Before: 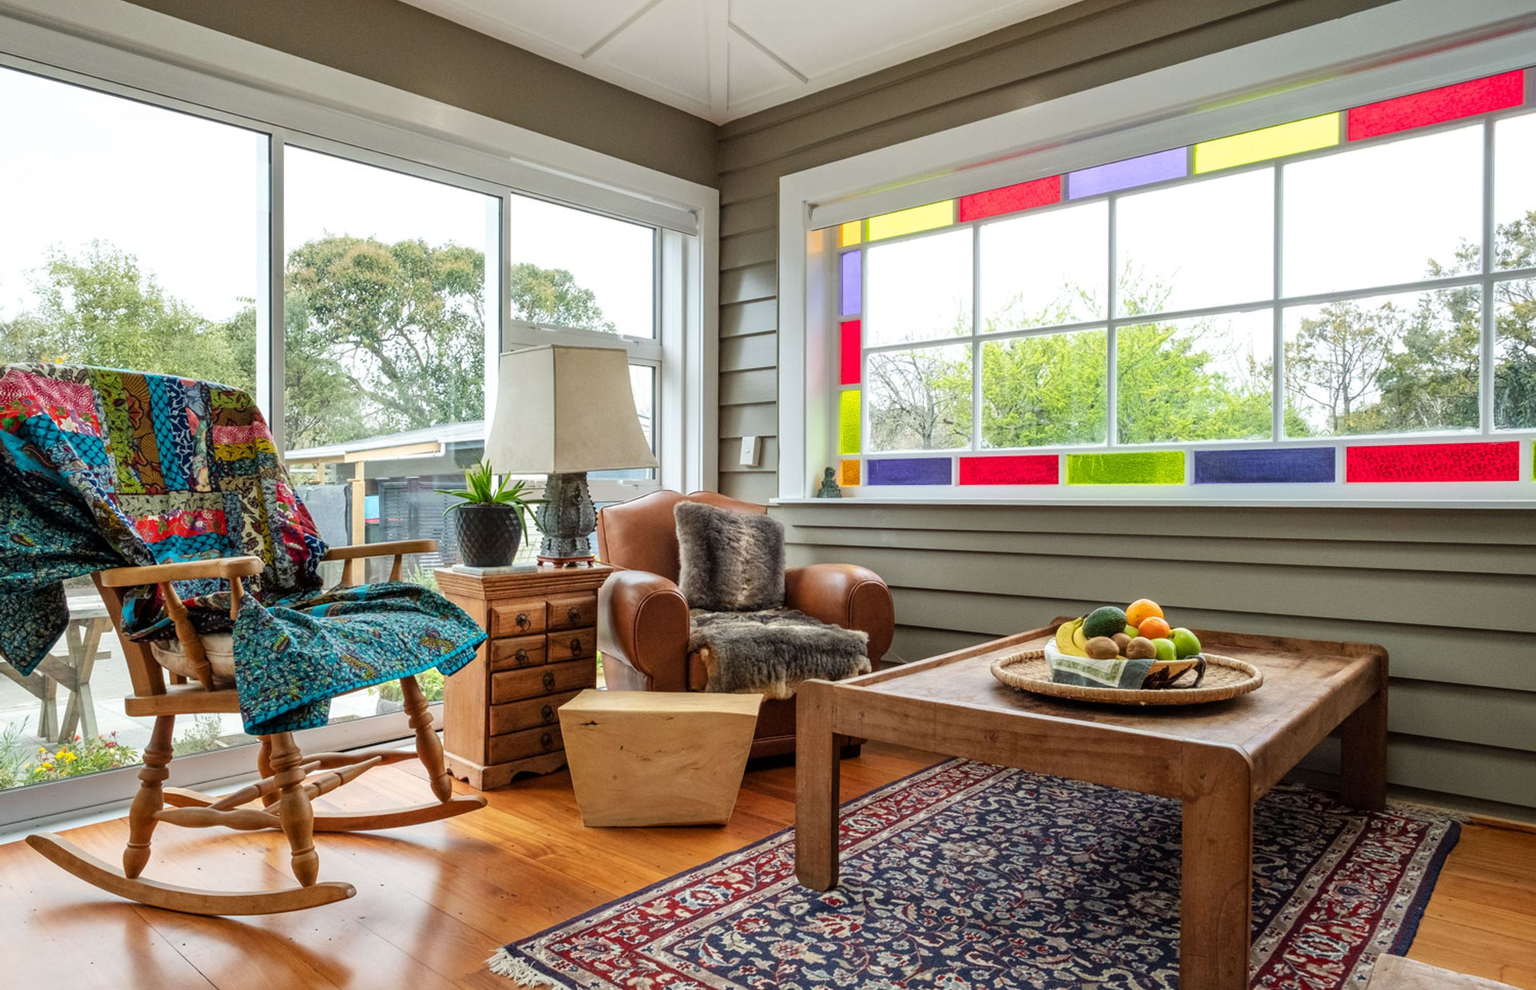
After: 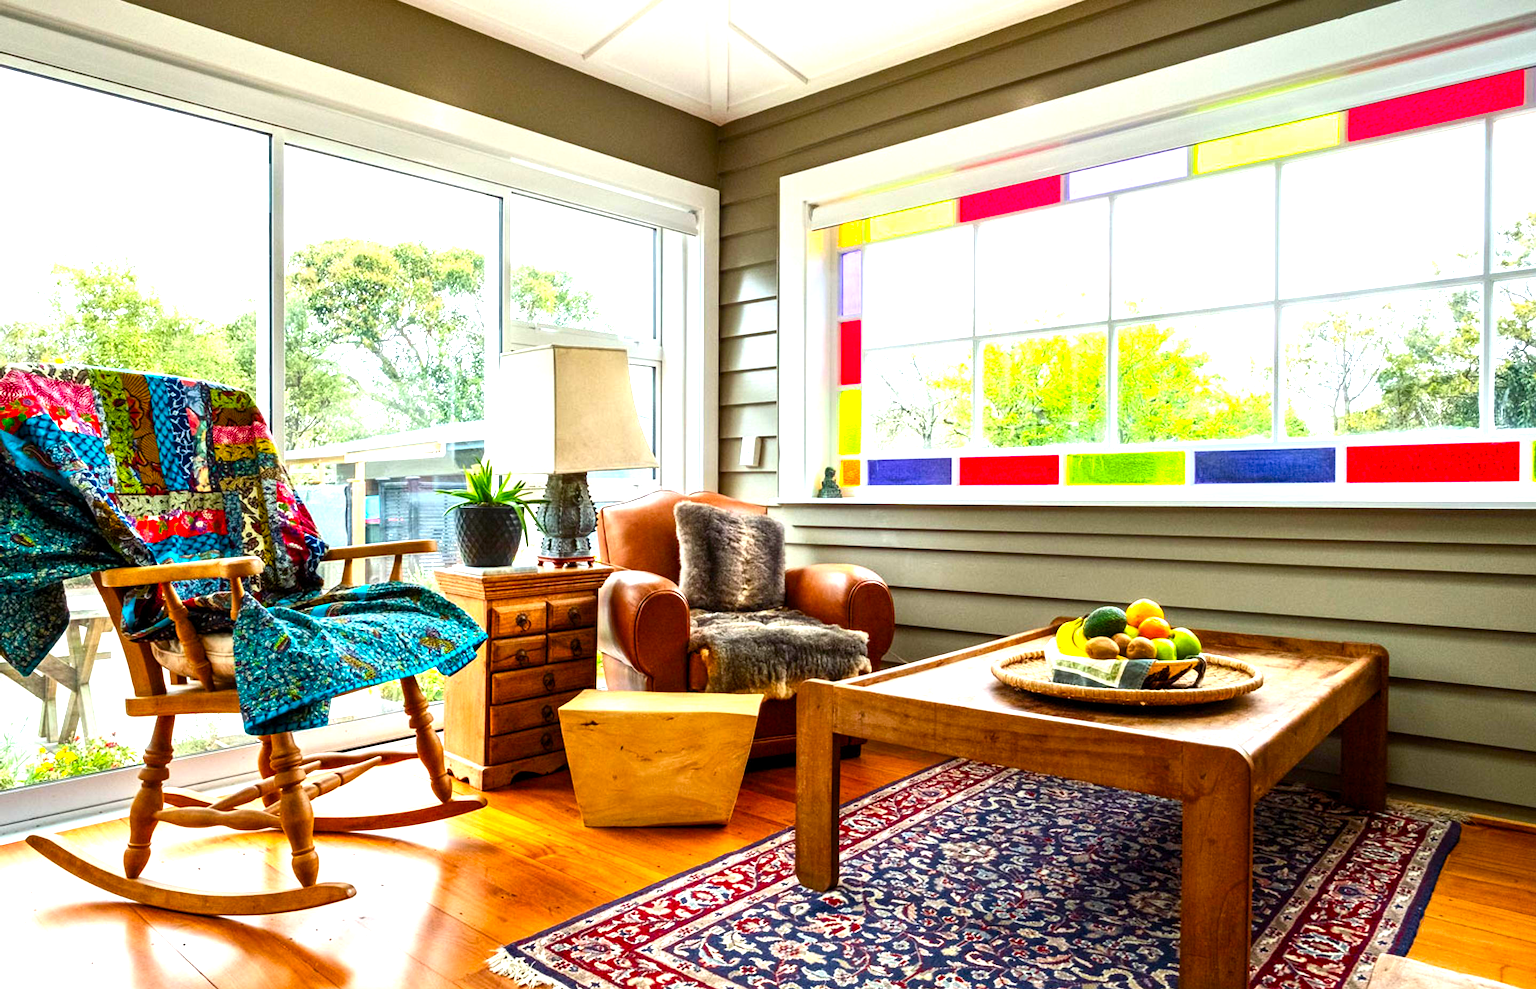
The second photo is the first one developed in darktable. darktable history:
color balance rgb: perceptual saturation grading › global saturation 20.948%, perceptual saturation grading › highlights -19.772%, perceptual saturation grading › shadows 29.603%, perceptual brilliance grading › global brilliance 21.164%, perceptual brilliance grading › shadows -35.456%, global vibrance 20%
contrast brightness saturation: contrast 0.091, saturation 0.277
exposure: black level correction 0.001, exposure 0.498 EV, compensate highlight preservation false
